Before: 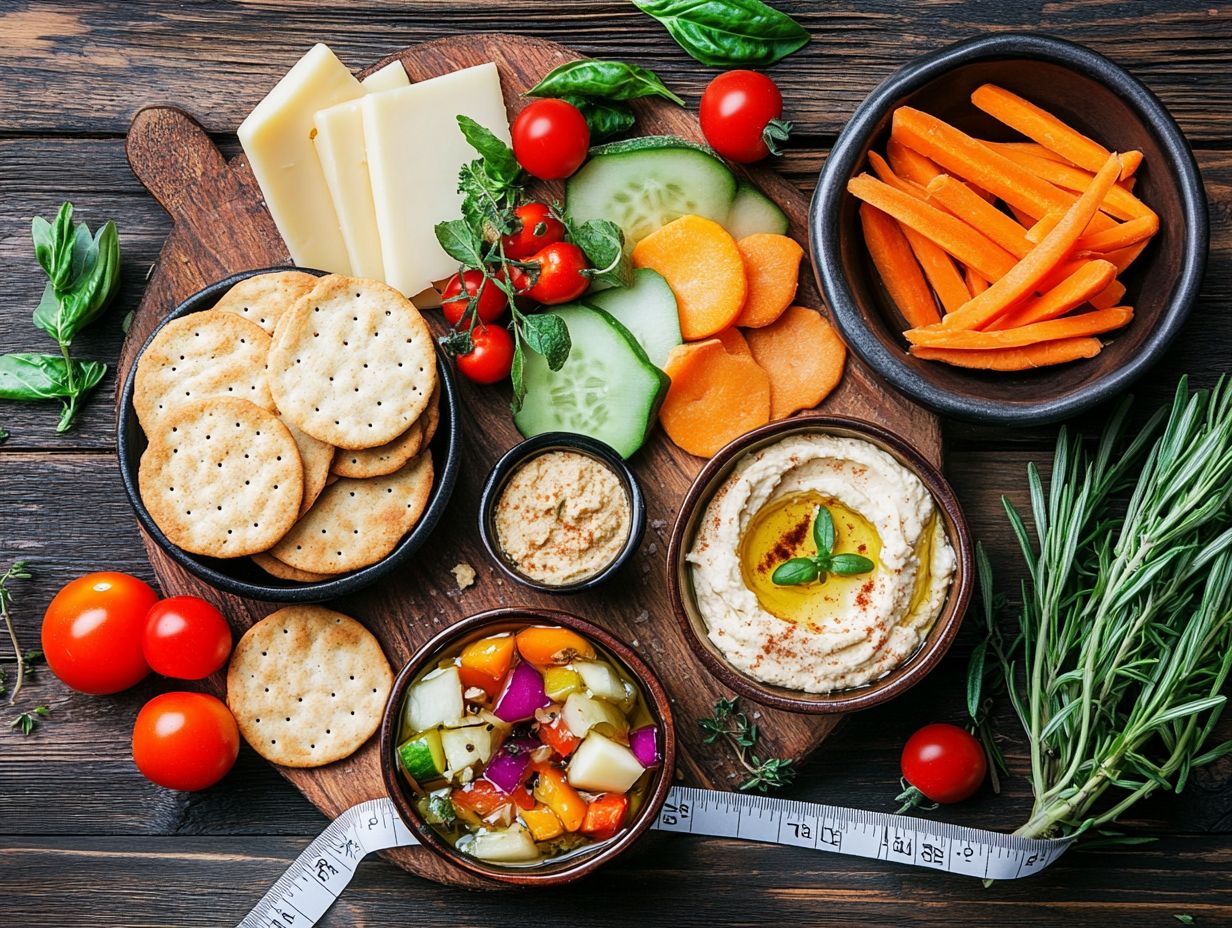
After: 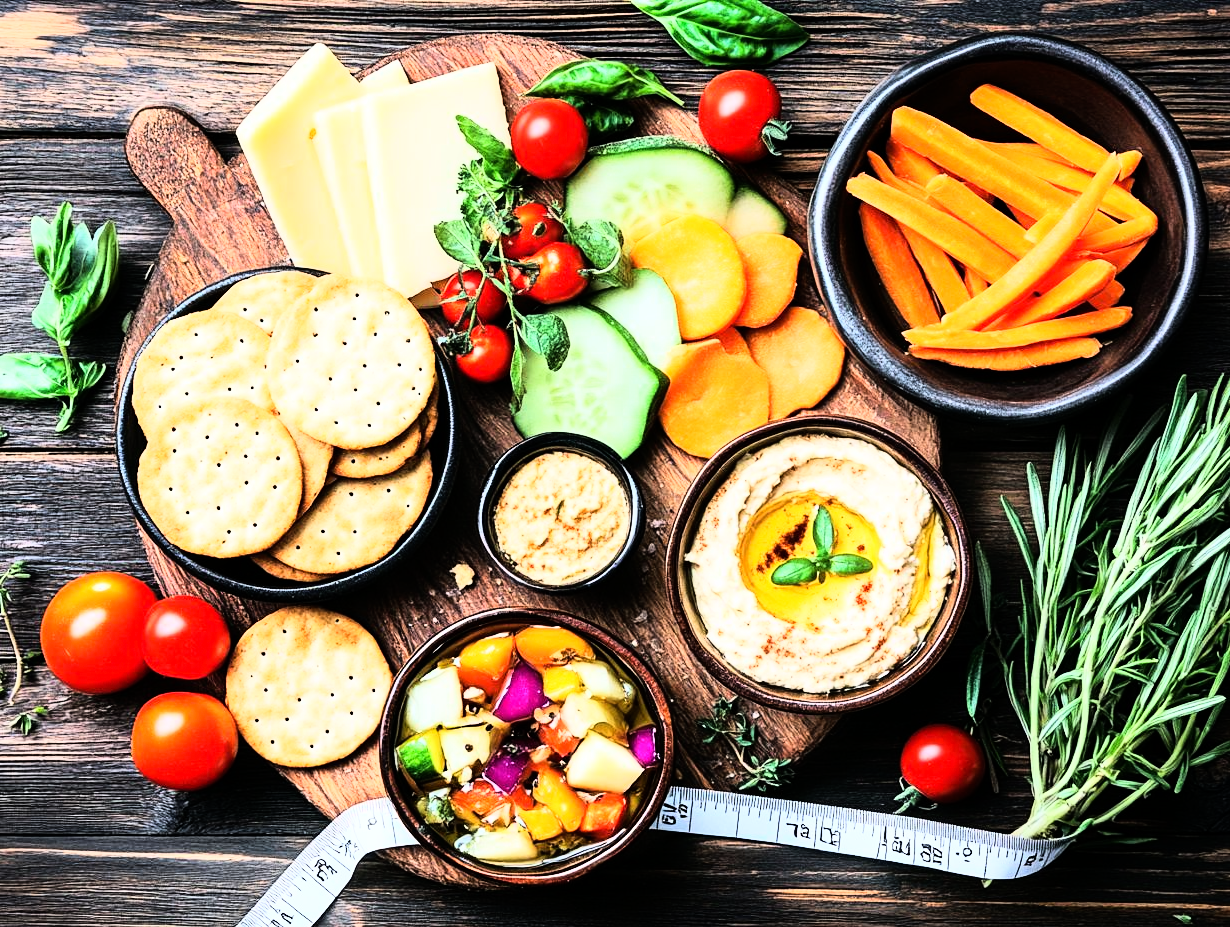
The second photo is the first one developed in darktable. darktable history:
crop and rotate: left 0.126%
exposure: exposure 0.127 EV, compensate highlight preservation false
rgb curve: curves: ch0 [(0, 0) (0.21, 0.15) (0.24, 0.21) (0.5, 0.75) (0.75, 0.96) (0.89, 0.99) (1, 1)]; ch1 [(0, 0.02) (0.21, 0.13) (0.25, 0.2) (0.5, 0.67) (0.75, 0.9) (0.89, 0.97) (1, 1)]; ch2 [(0, 0.02) (0.21, 0.13) (0.25, 0.2) (0.5, 0.67) (0.75, 0.9) (0.89, 0.97) (1, 1)], compensate middle gray true
